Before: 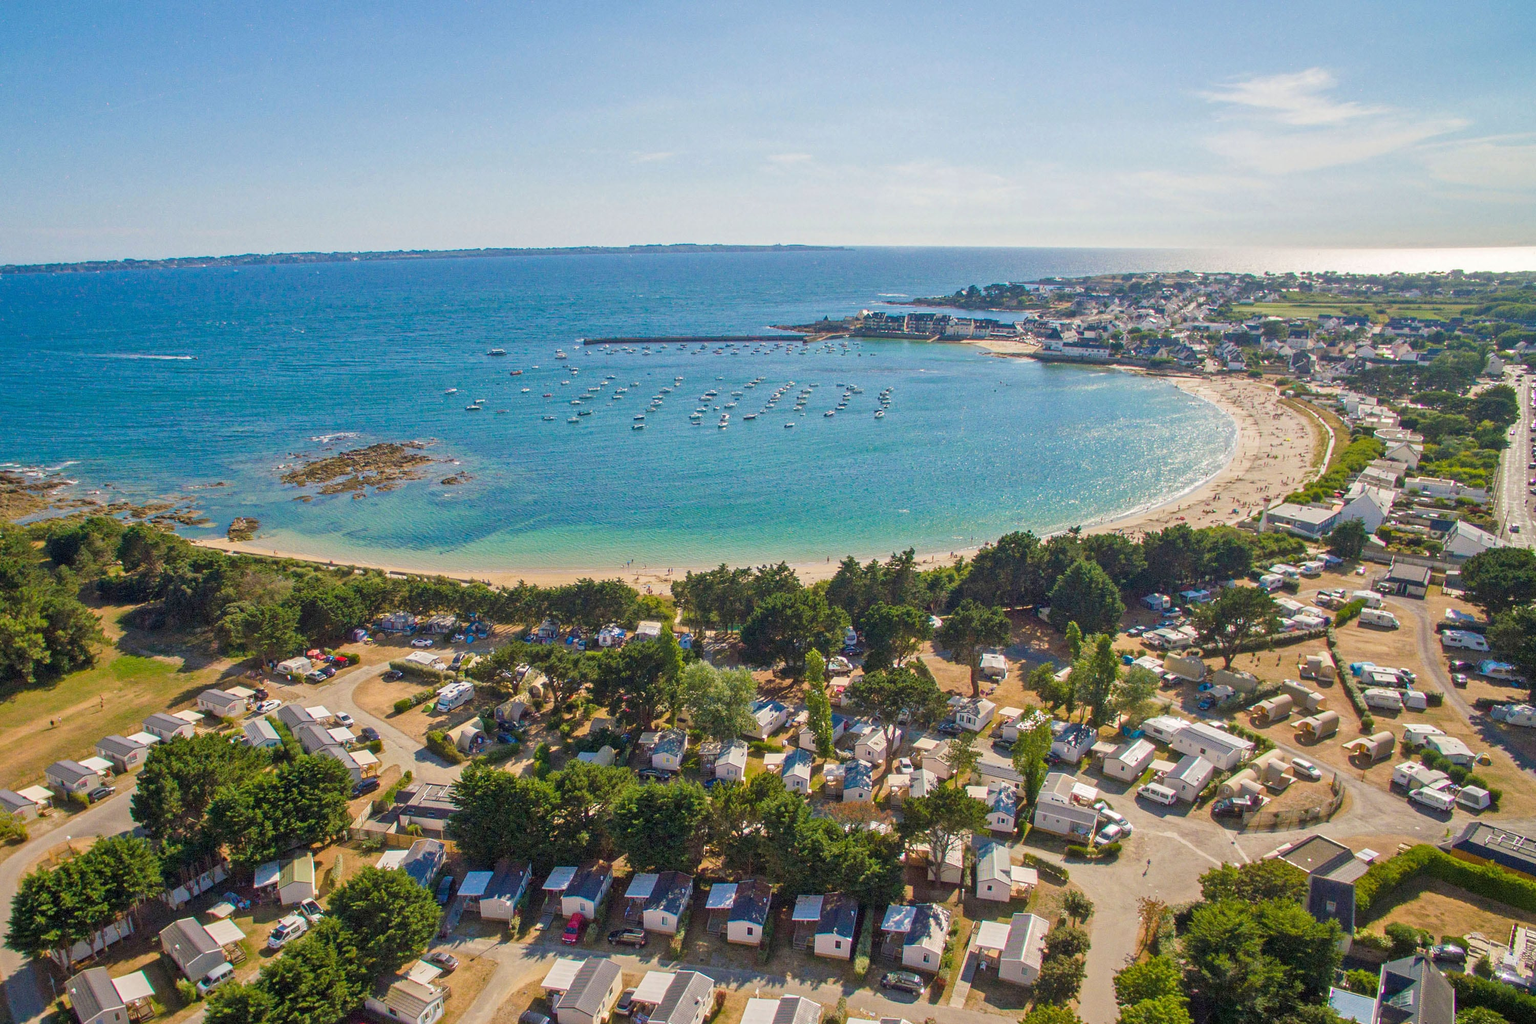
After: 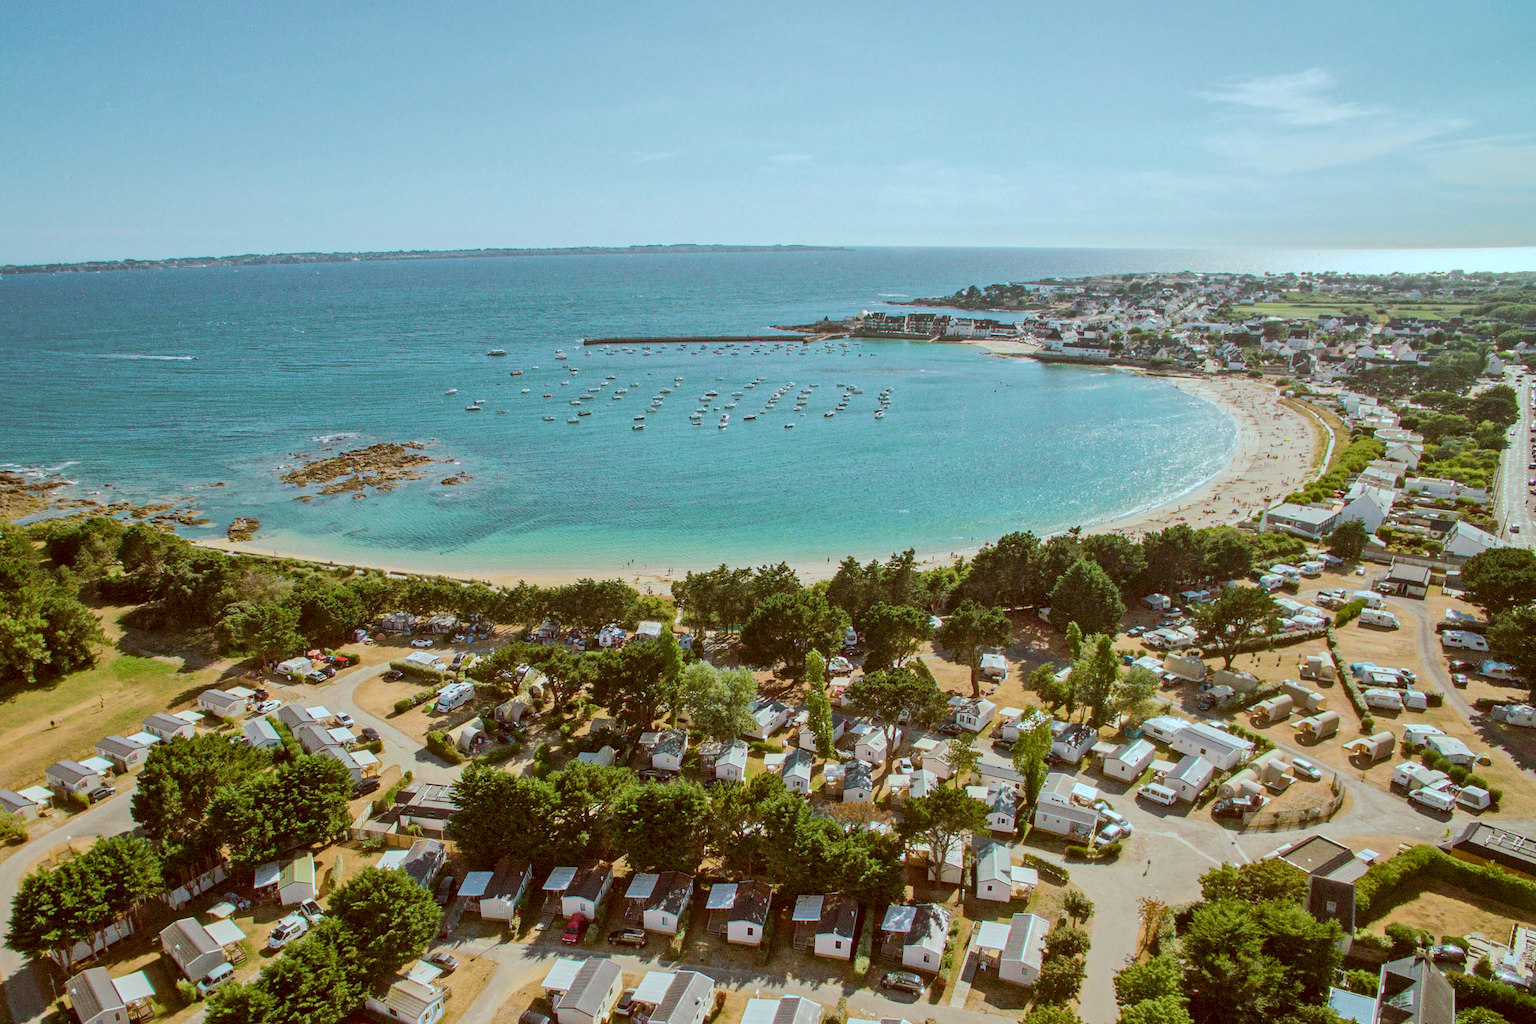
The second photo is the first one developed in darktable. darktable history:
color correction: highlights a* -13.95, highlights b* -16.82, shadows a* 10.1, shadows b* 29.42
tone curve: curves: ch0 [(0, 0) (0.052, 0.018) (0.236, 0.207) (0.41, 0.417) (0.485, 0.518) (0.54, 0.584) (0.625, 0.666) (0.845, 0.828) (0.994, 0.964)]; ch1 [(0, 0.055) (0.15, 0.117) (0.317, 0.34) (0.382, 0.408) (0.434, 0.441) (0.472, 0.479) (0.498, 0.501) (0.557, 0.558) (0.616, 0.59) (0.739, 0.7) (0.873, 0.857) (1, 0.928)]; ch2 [(0, 0) (0.352, 0.403) (0.447, 0.466) (0.482, 0.482) (0.528, 0.526) (0.586, 0.577) (0.618, 0.621) (0.785, 0.747) (1, 1)], color space Lab, independent channels, preserve colors none
tone equalizer: edges refinement/feathering 500, mask exposure compensation -1.57 EV, preserve details no
